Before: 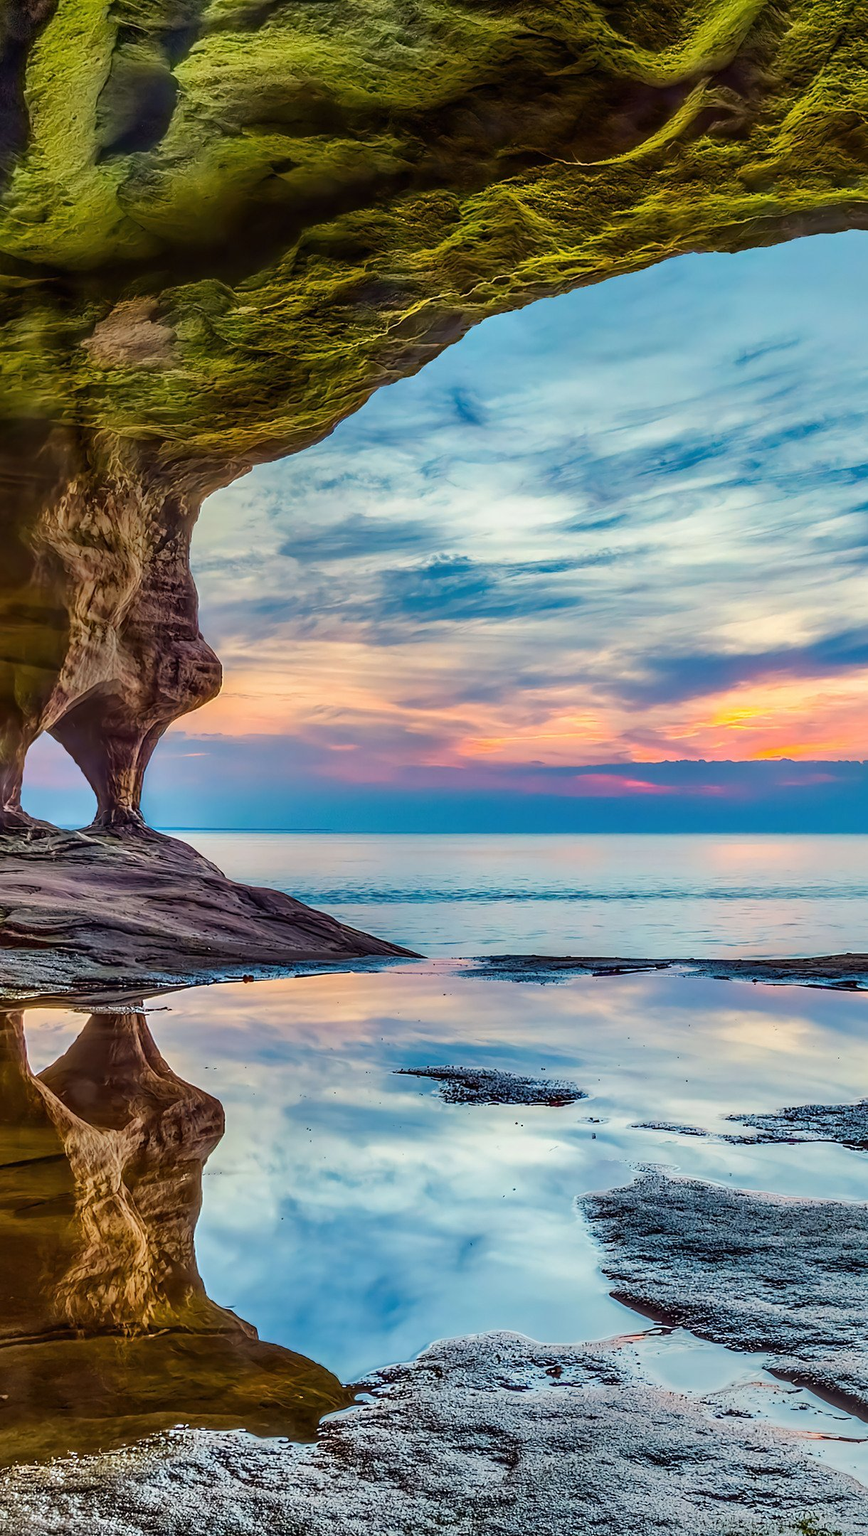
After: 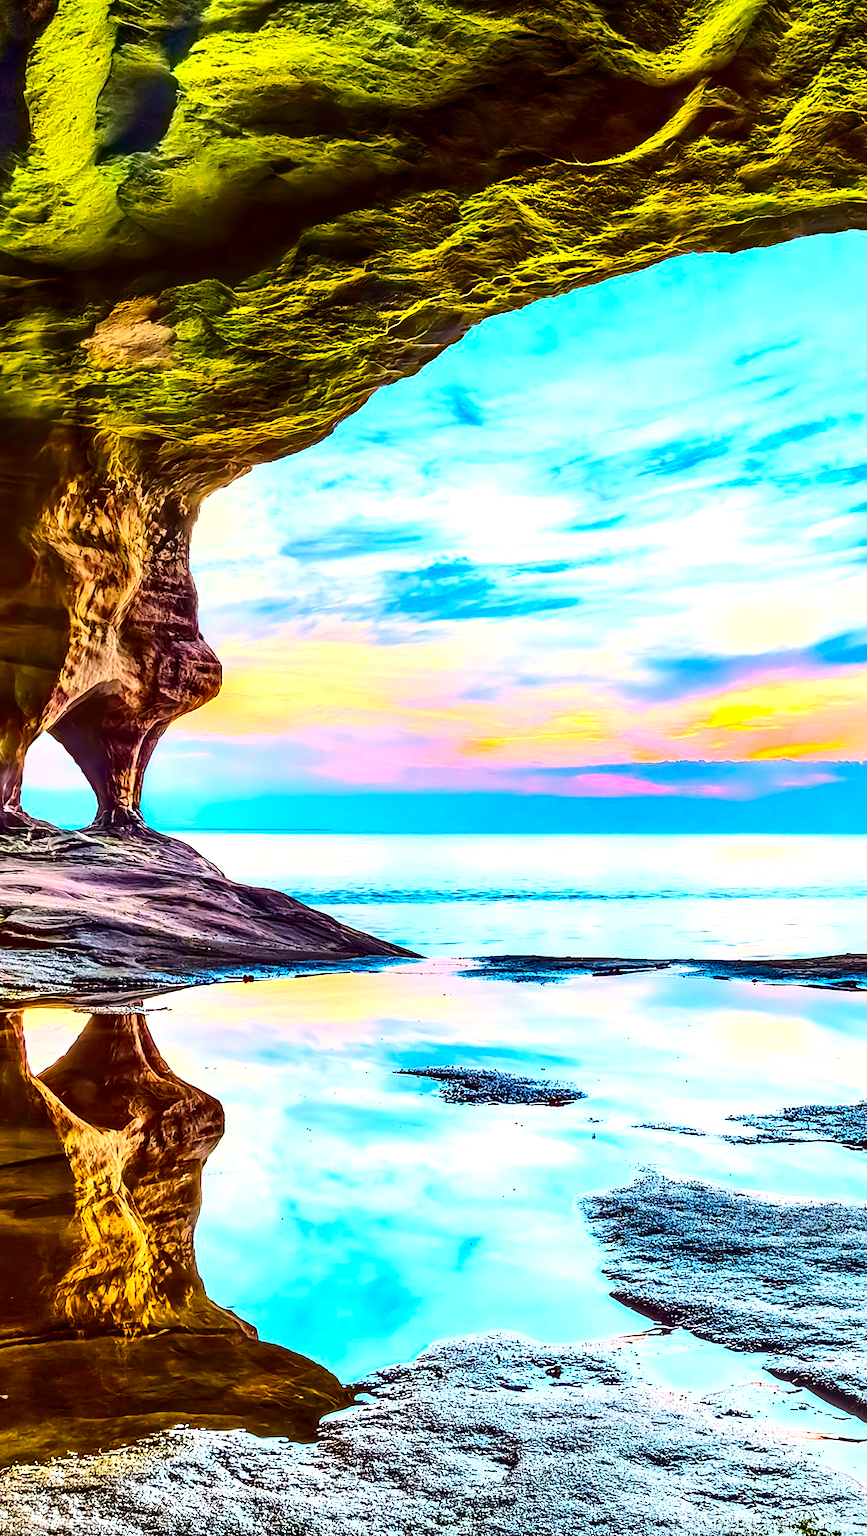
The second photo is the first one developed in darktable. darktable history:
color balance rgb: perceptual saturation grading › global saturation 25%, global vibrance 20%
contrast brightness saturation: contrast 0.32, brightness -0.08, saturation 0.17
exposure: black level correction 0, exposure 1.2 EV, compensate exposure bias true, compensate highlight preservation false
